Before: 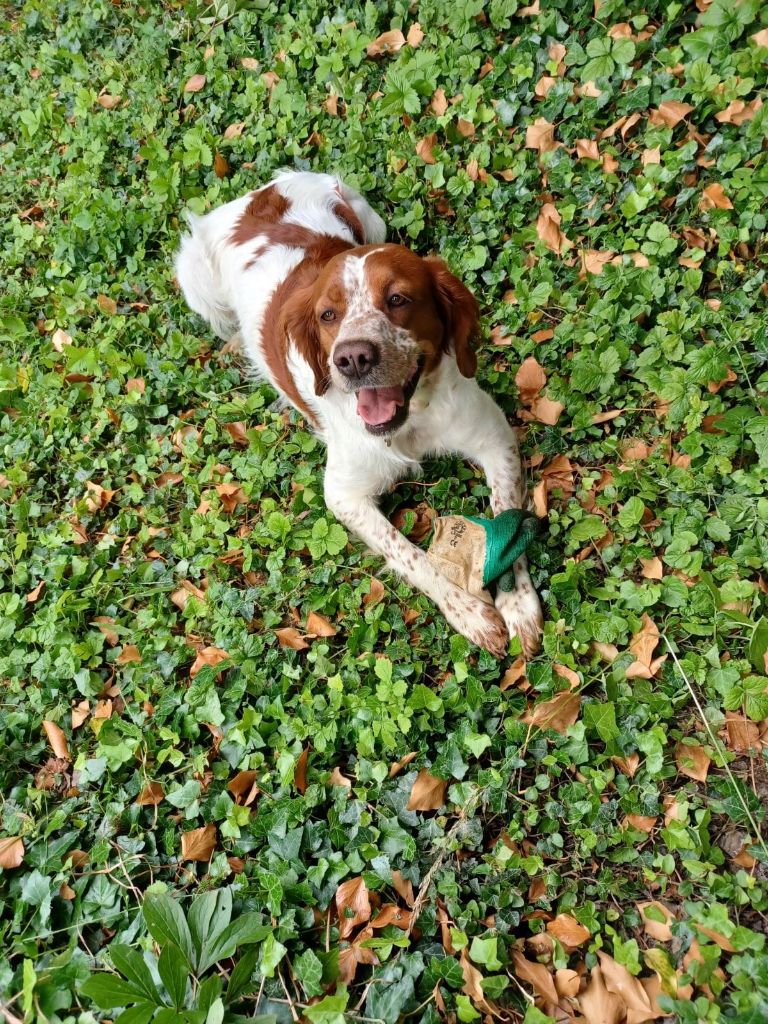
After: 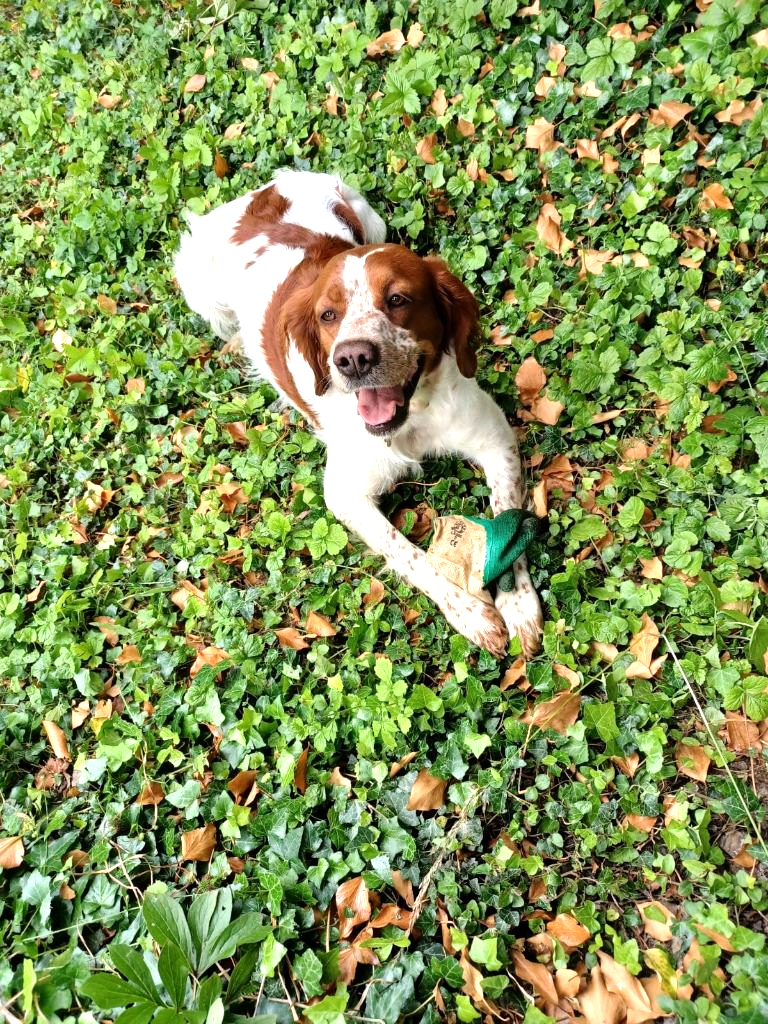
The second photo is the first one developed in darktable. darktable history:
tone equalizer: -8 EV -0.747 EV, -7 EV -0.734 EV, -6 EV -0.568 EV, -5 EV -0.38 EV, -3 EV 0.396 EV, -2 EV 0.6 EV, -1 EV 0.693 EV, +0 EV 0.78 EV
